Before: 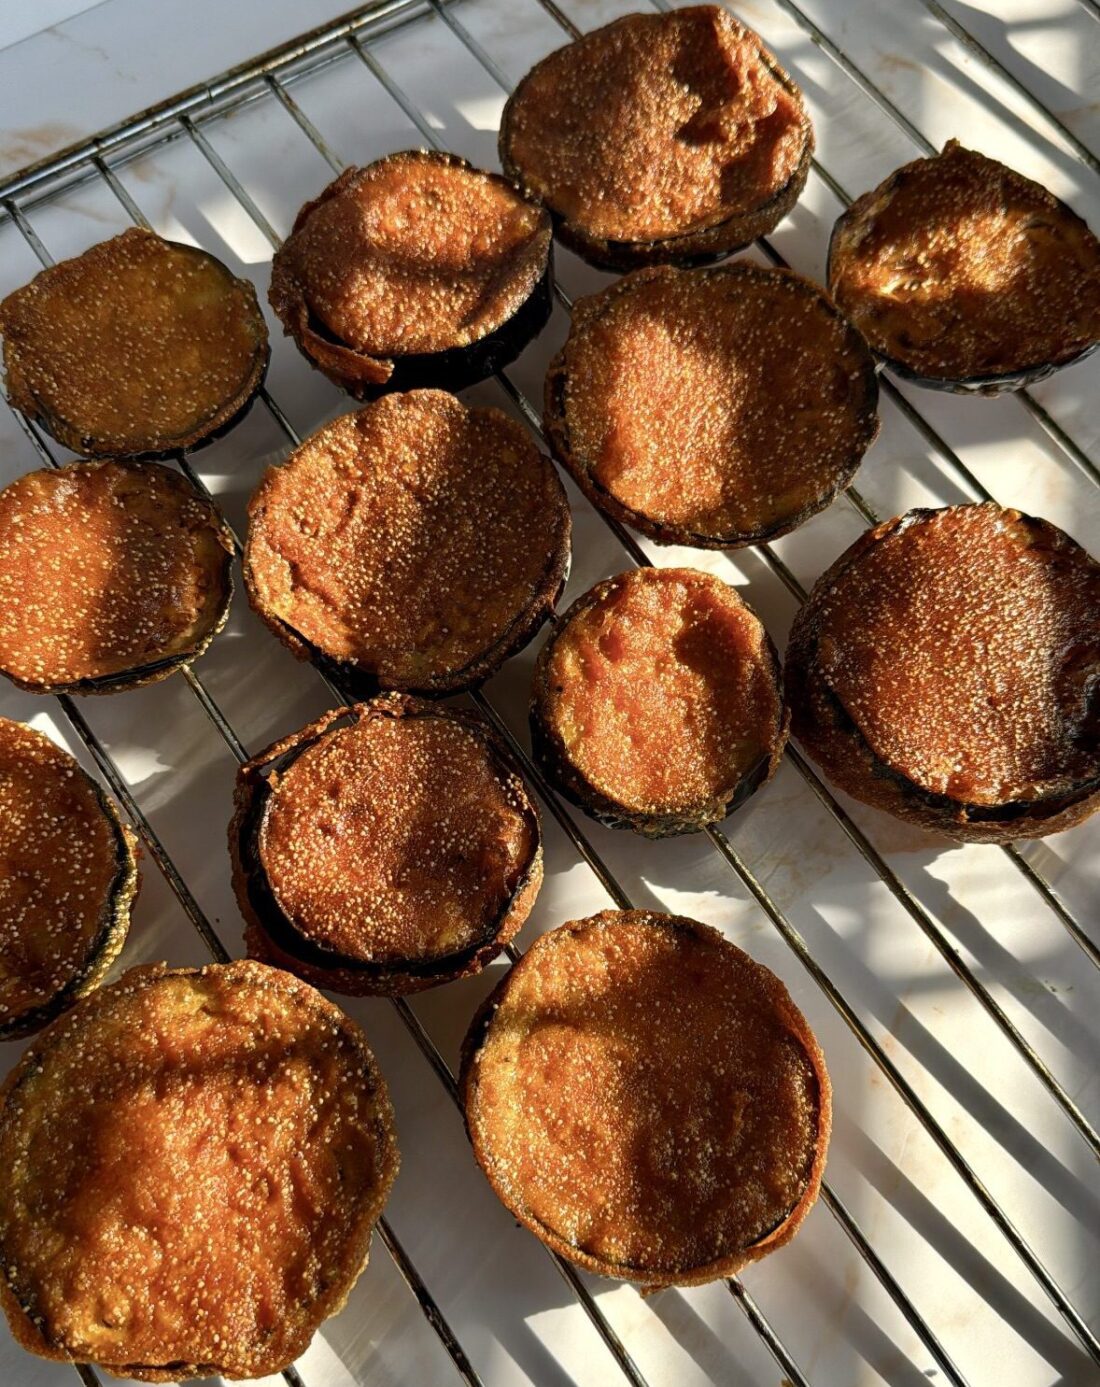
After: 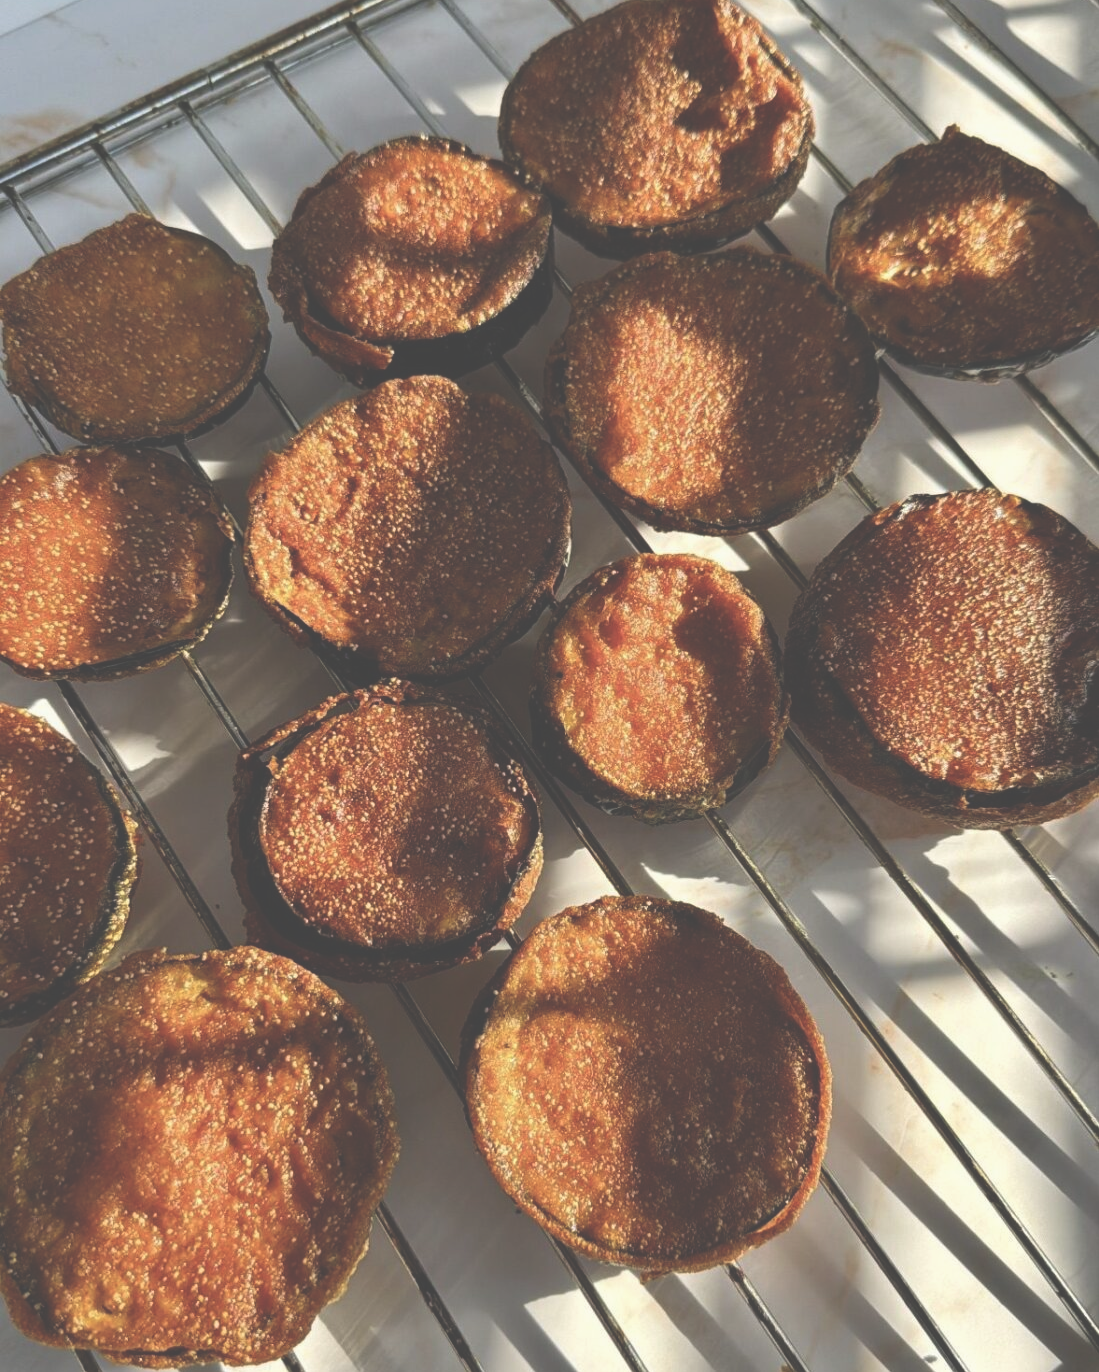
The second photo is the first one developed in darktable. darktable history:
exposure: black level correction -0.062, exposure -0.05 EV, compensate highlight preservation false
crop: top 1.049%, right 0.001%
